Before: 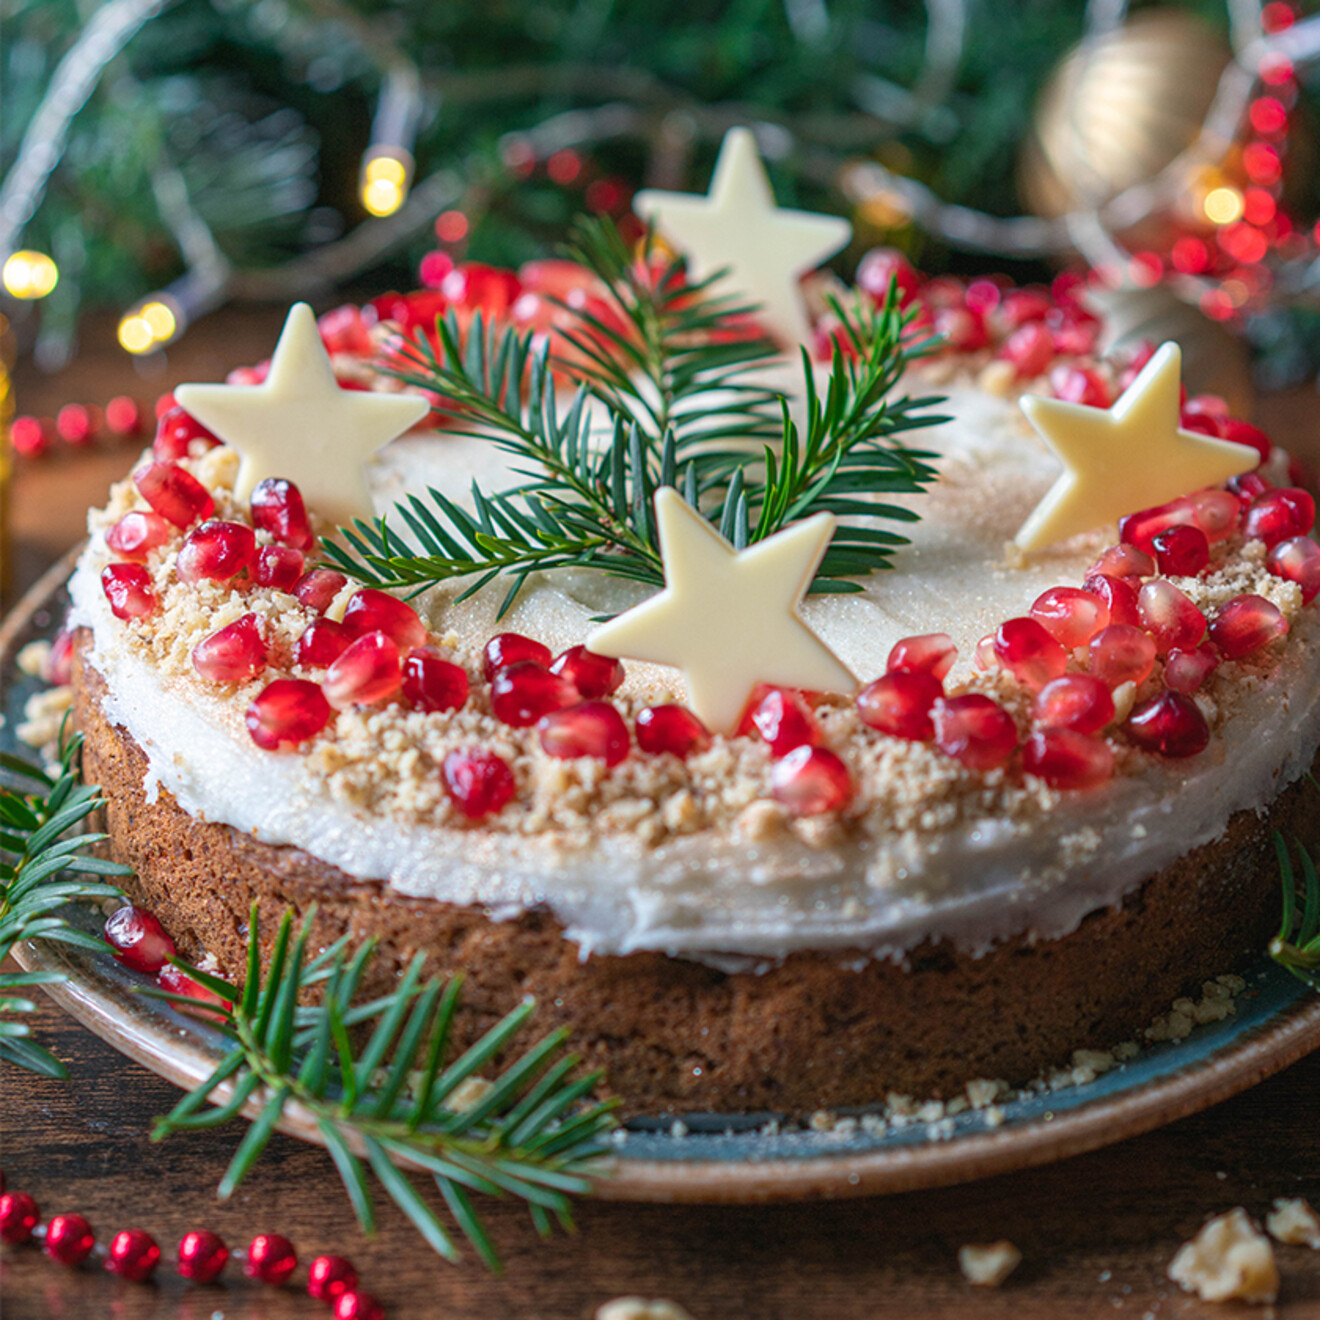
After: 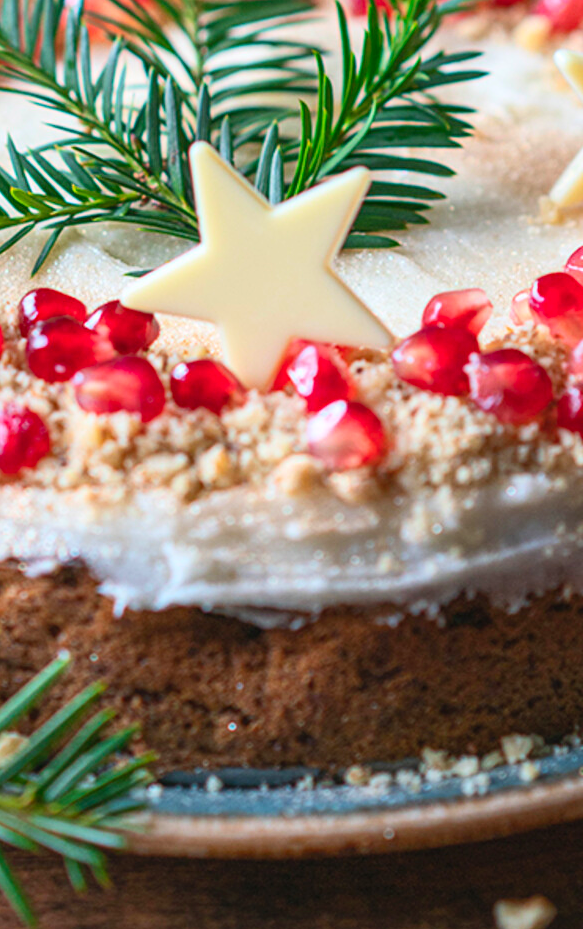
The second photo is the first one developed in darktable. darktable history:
contrast brightness saturation: contrast 0.205, brightness 0.166, saturation 0.218
crop: left 35.258%, top 26.155%, right 20.149%, bottom 3.447%
